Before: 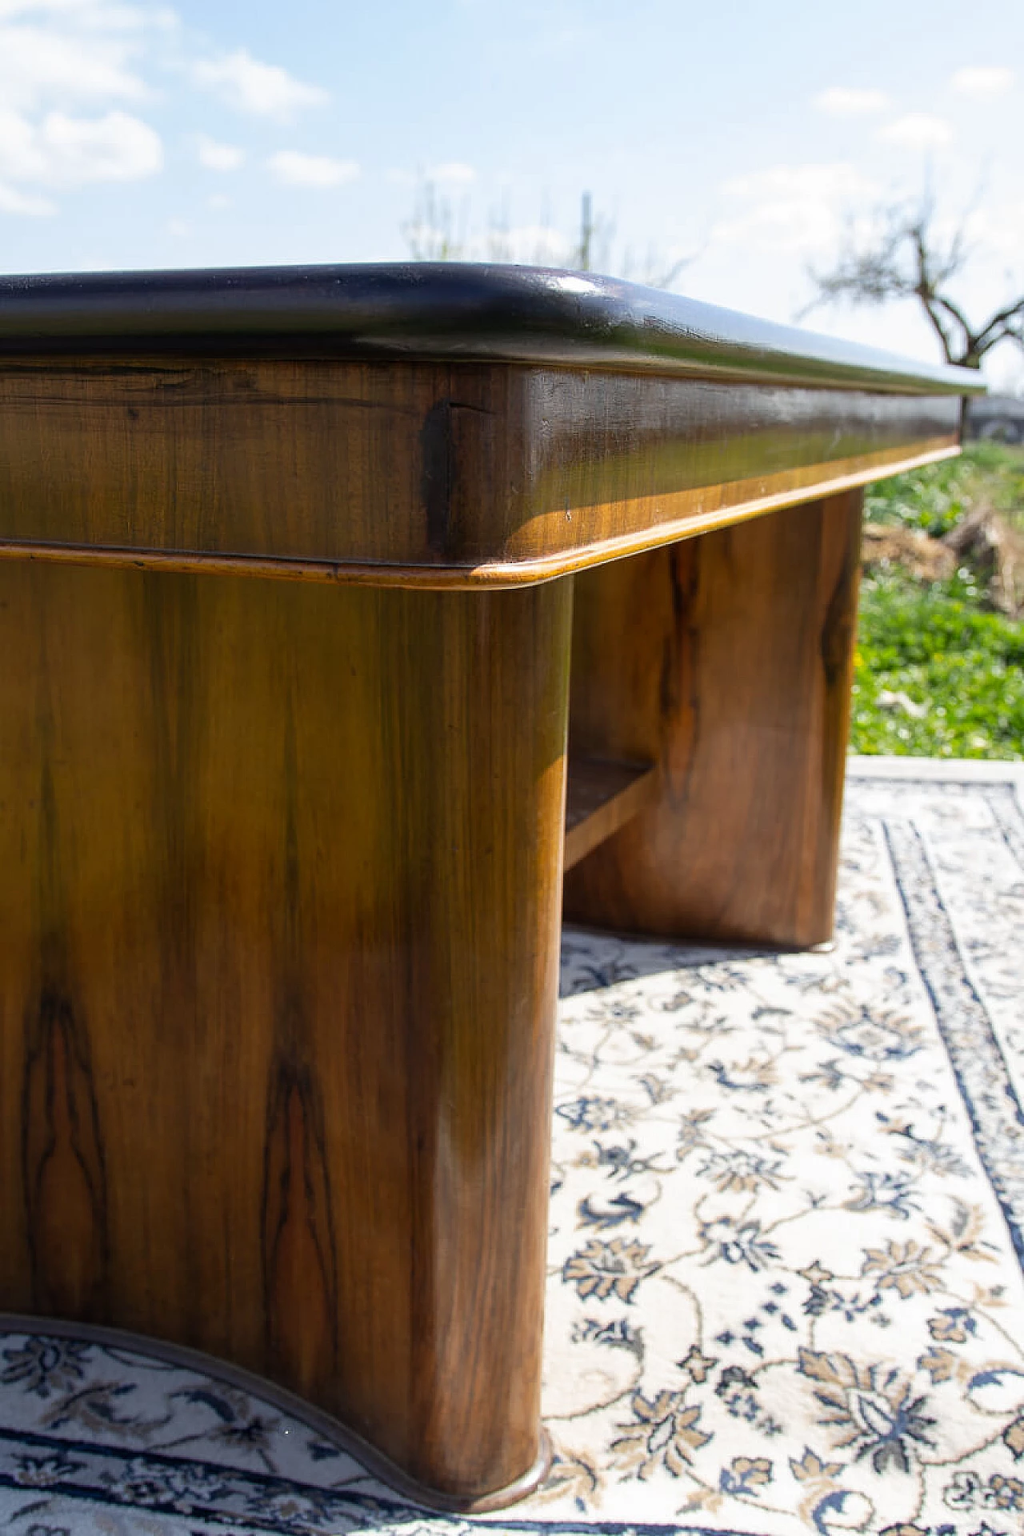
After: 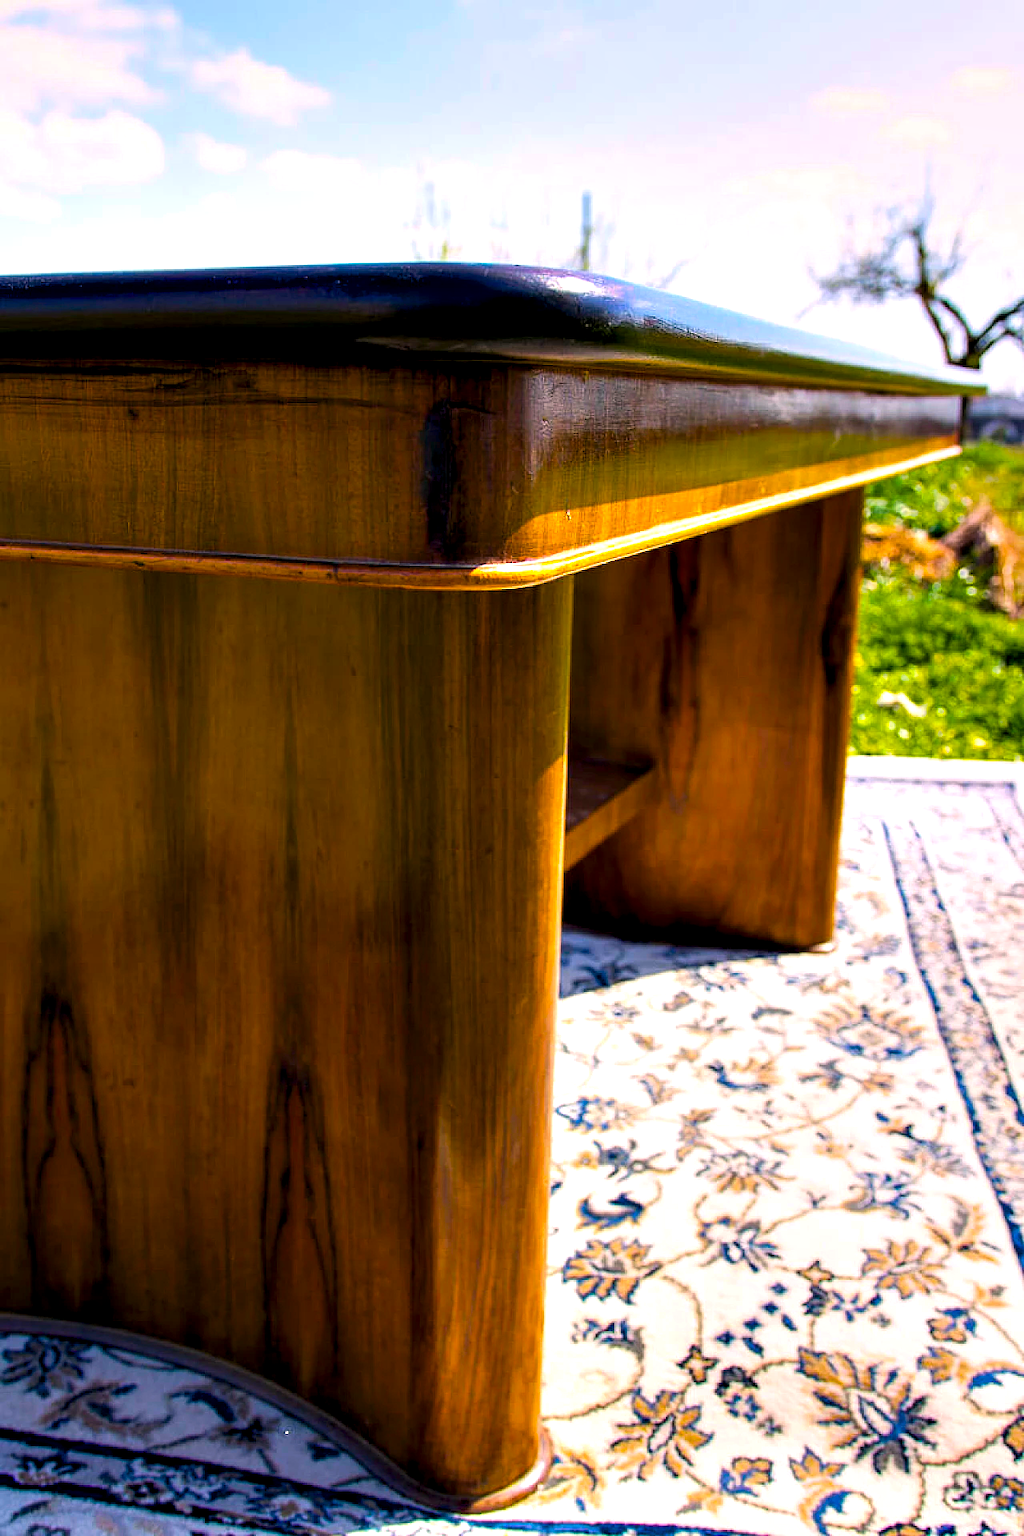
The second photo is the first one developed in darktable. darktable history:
contrast equalizer: y [[0.6 ×6], [0.55 ×6], [0 ×6], [0 ×6], [0 ×6]]
color correction: highlights a* 13.01, highlights b* 5.49
color balance rgb: linear chroma grading › shadows 17.209%, linear chroma grading › highlights 60.578%, linear chroma grading › global chroma 49.956%, perceptual saturation grading › global saturation -0.002%, perceptual saturation grading › mid-tones 11.245%, global vibrance 41.381%
